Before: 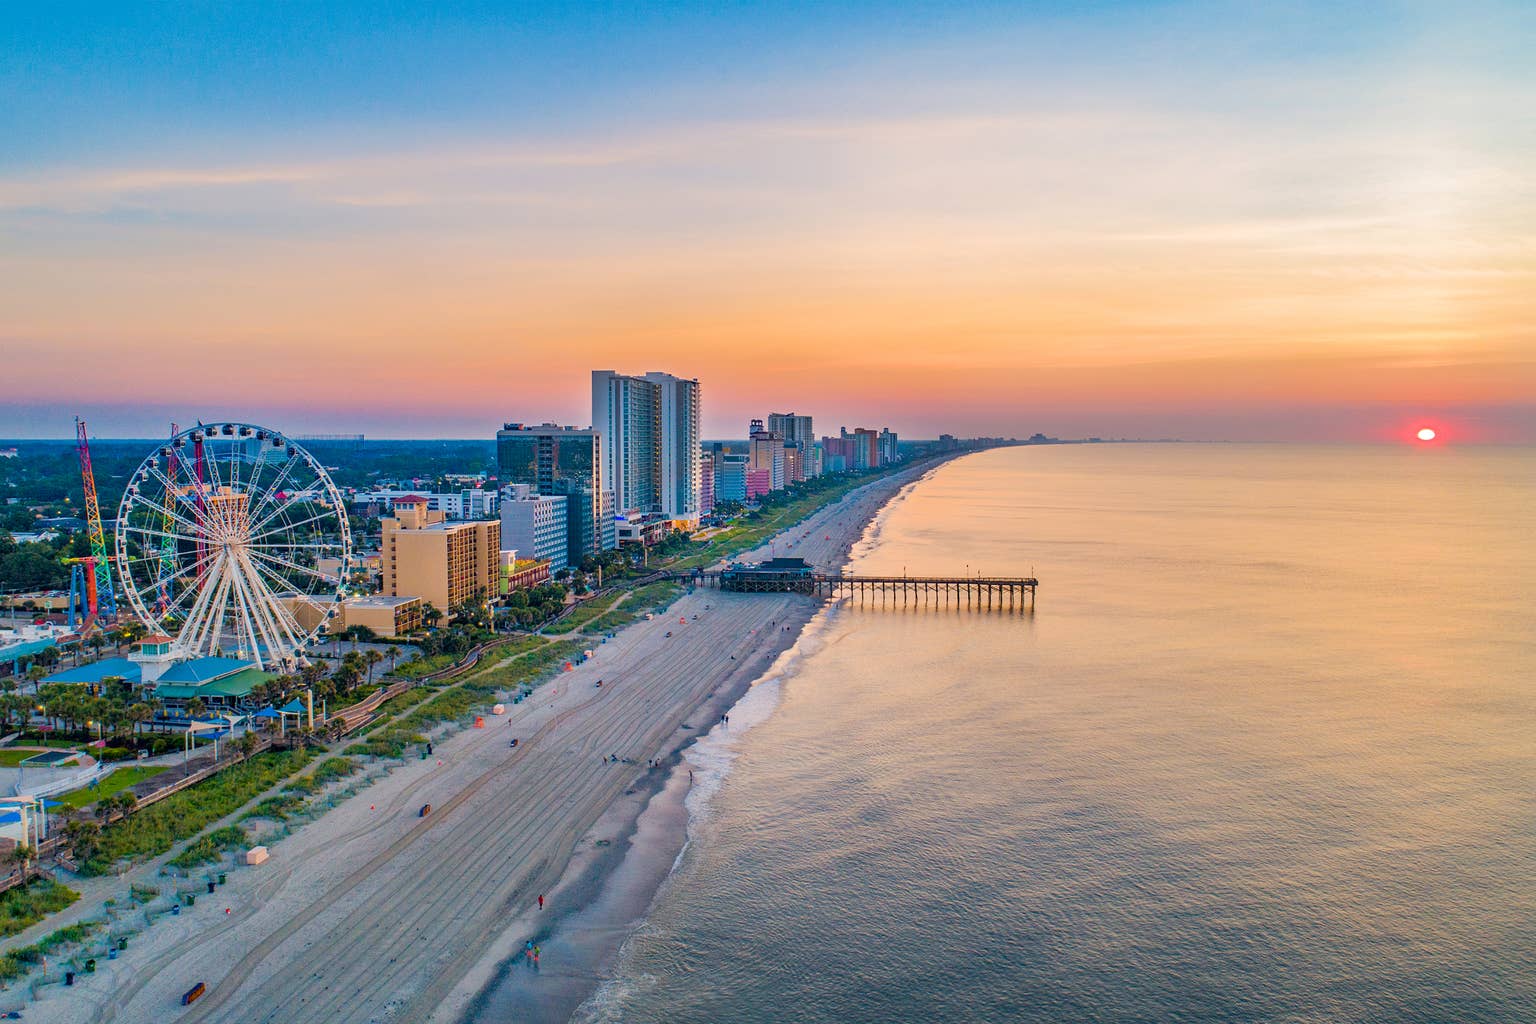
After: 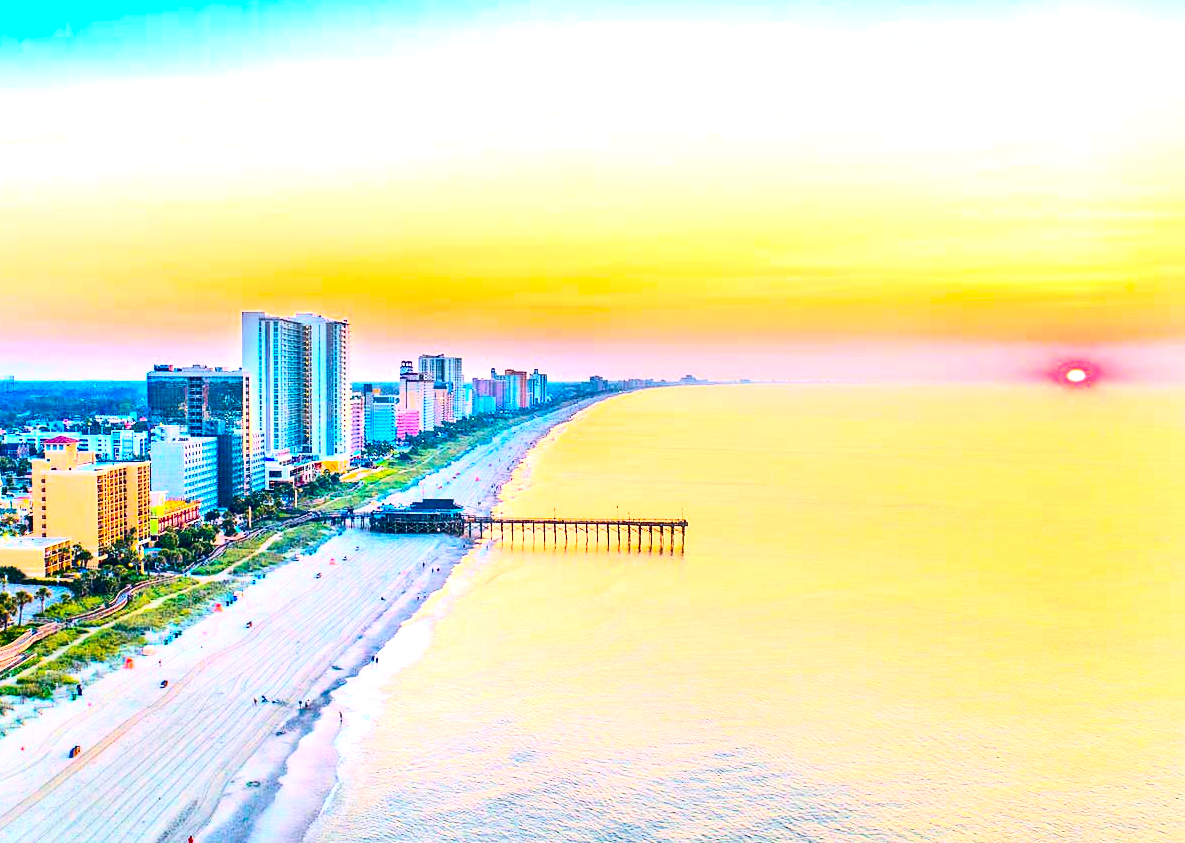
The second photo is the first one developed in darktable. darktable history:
contrast brightness saturation: contrast 0.403, brightness 0.045, saturation 0.245
exposure: black level correction 0, exposure 1.455 EV, compensate highlight preservation false
color balance rgb: perceptual saturation grading › global saturation 30.642%
crop: left 22.835%, top 5.821%, bottom 11.789%
